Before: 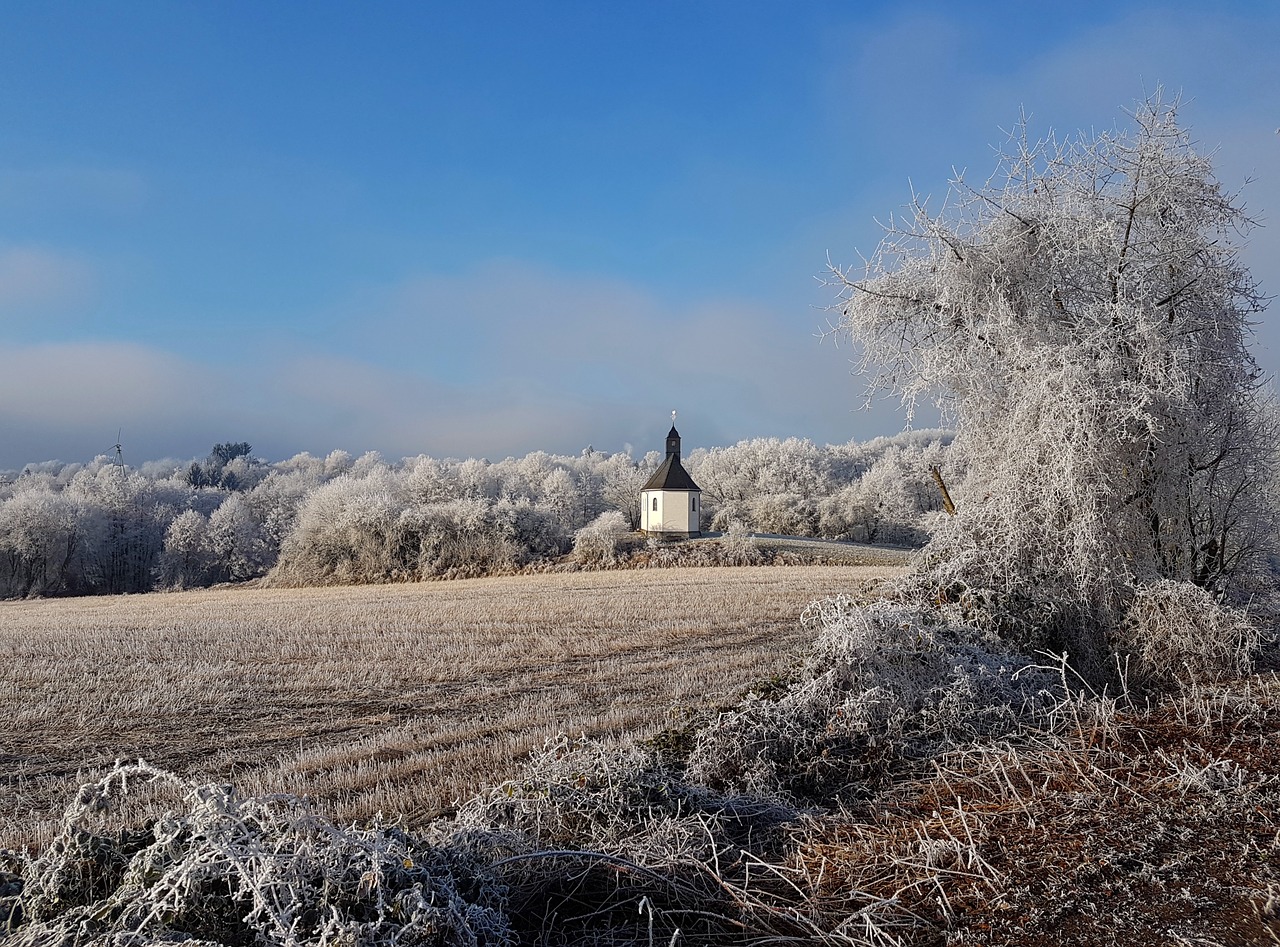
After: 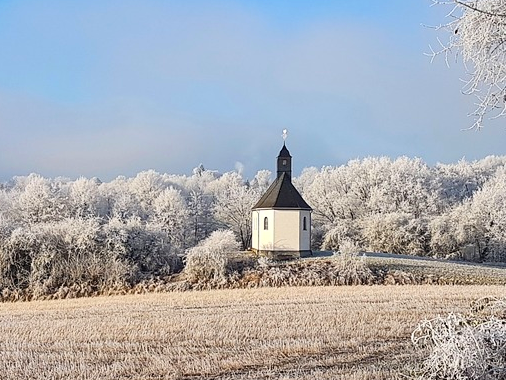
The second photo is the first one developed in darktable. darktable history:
crop: left 30.46%, top 29.698%, right 30.006%, bottom 30.125%
contrast brightness saturation: contrast 0.198, brightness 0.164, saturation 0.219
